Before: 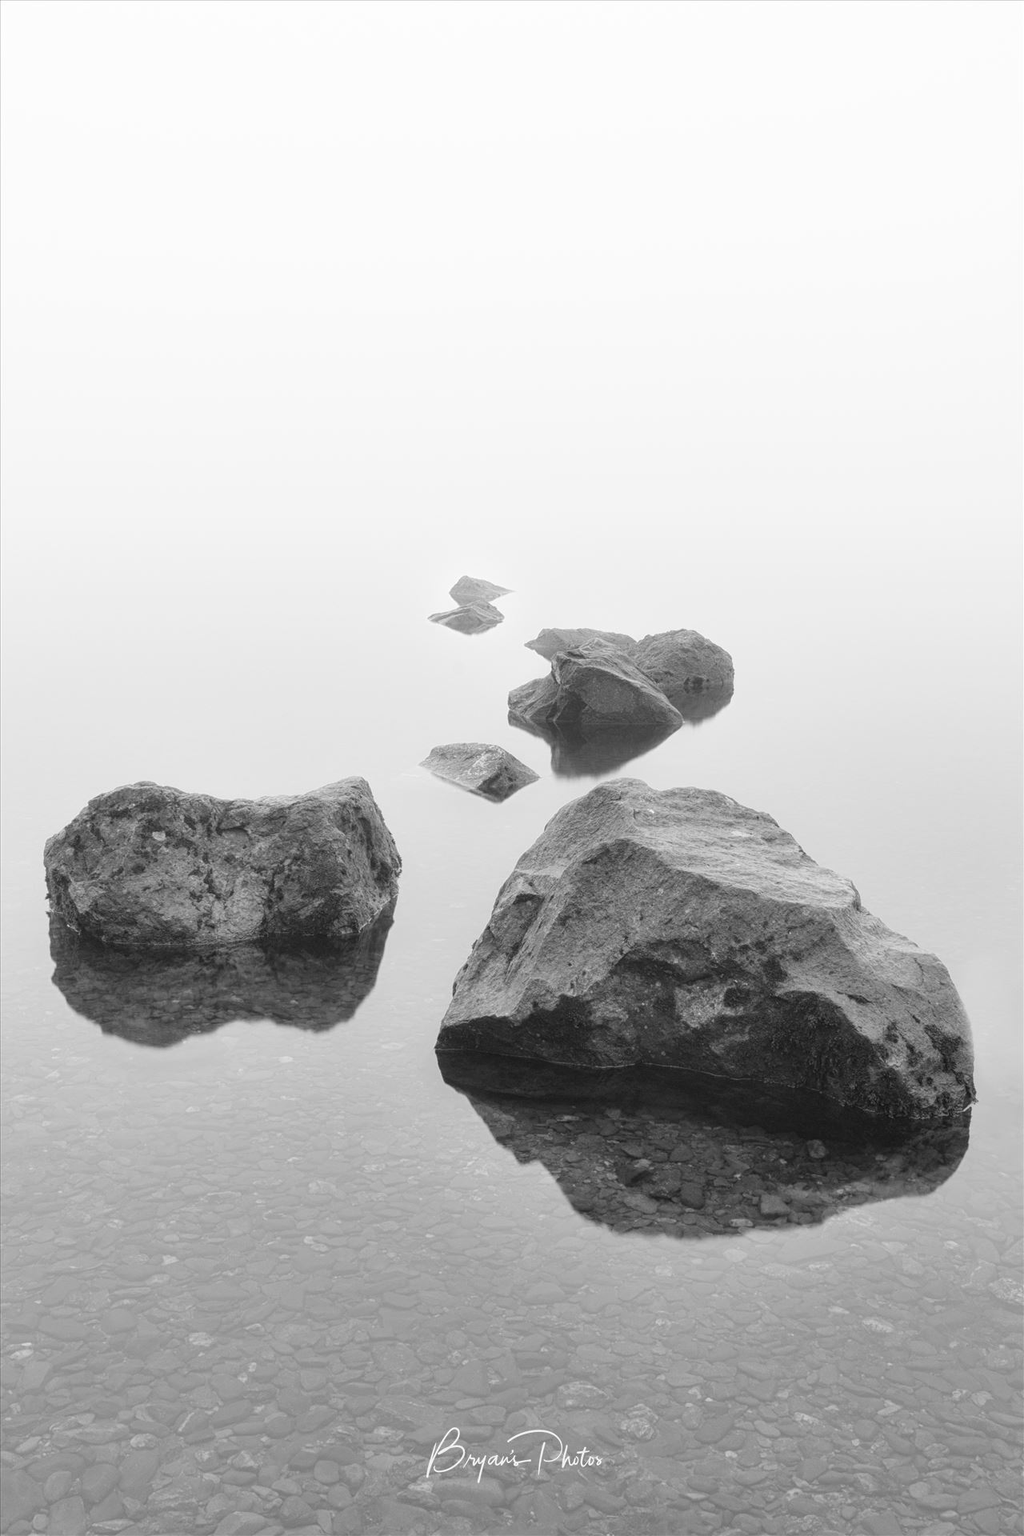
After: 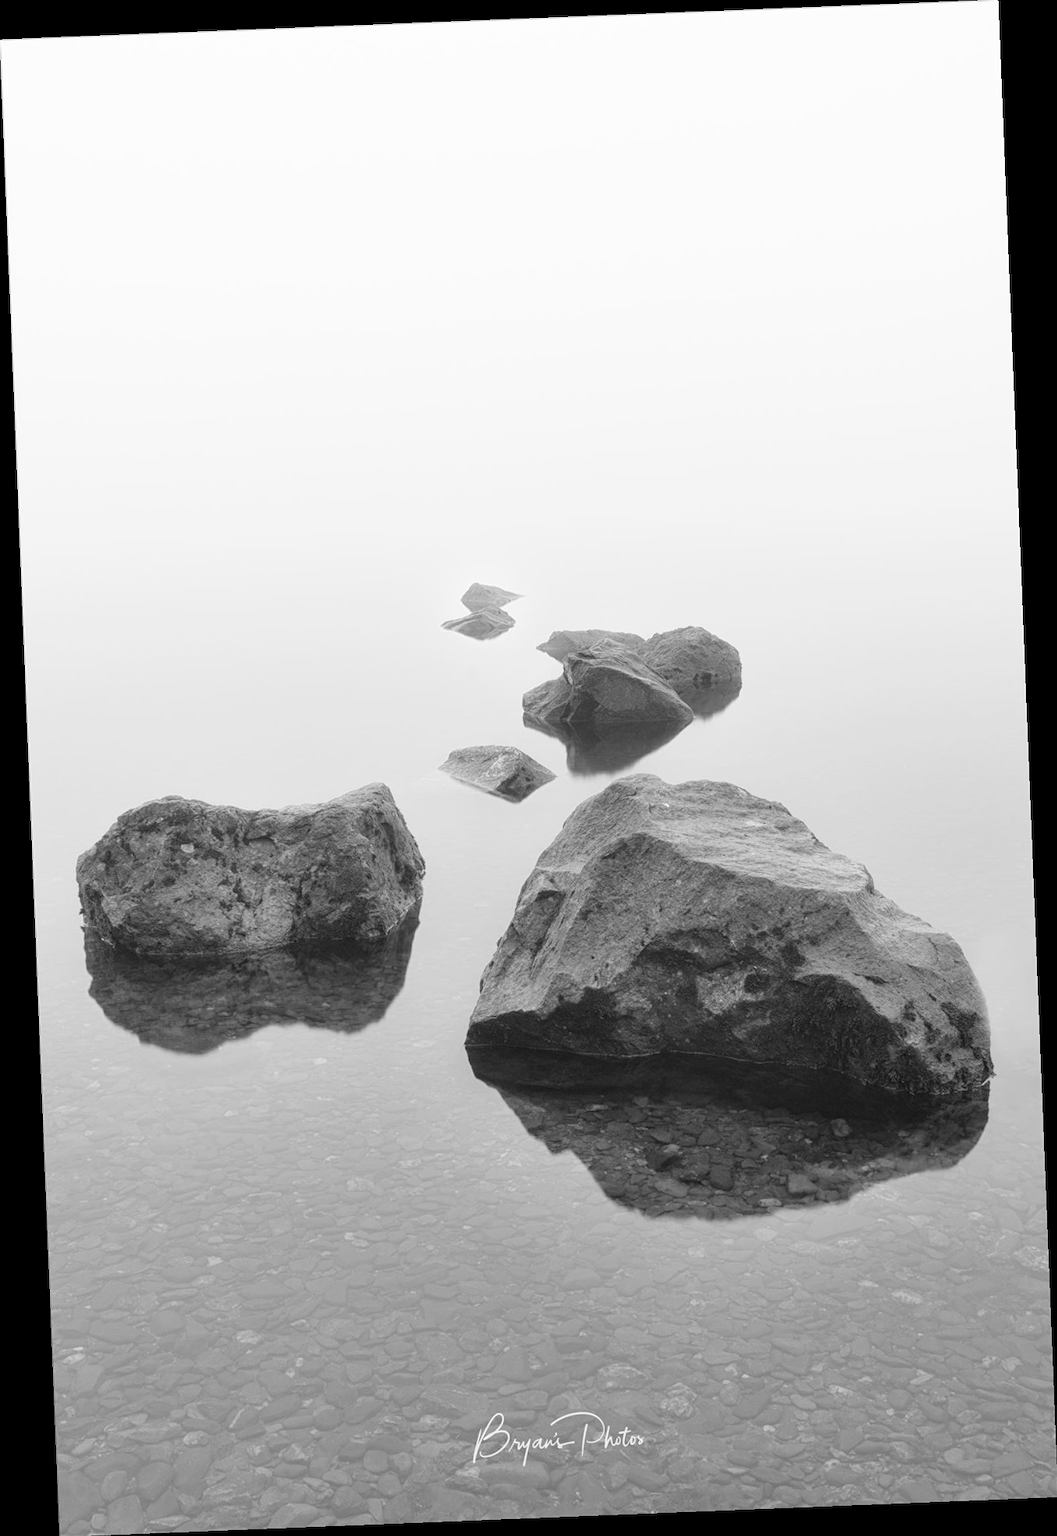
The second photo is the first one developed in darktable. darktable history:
rotate and perspective: rotation -2.29°, automatic cropping off
